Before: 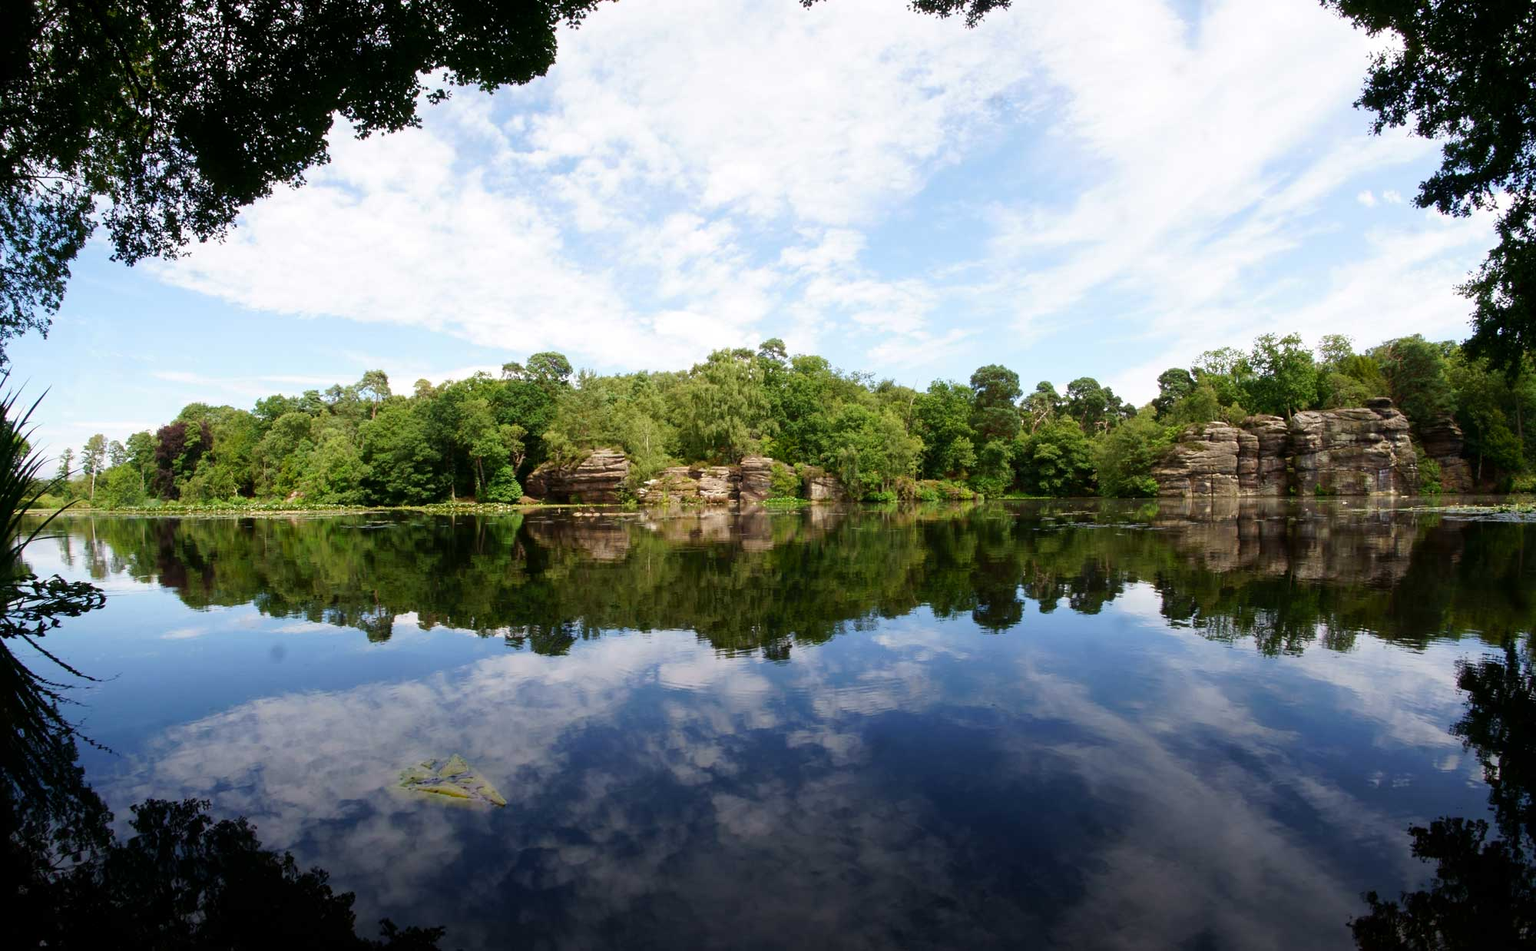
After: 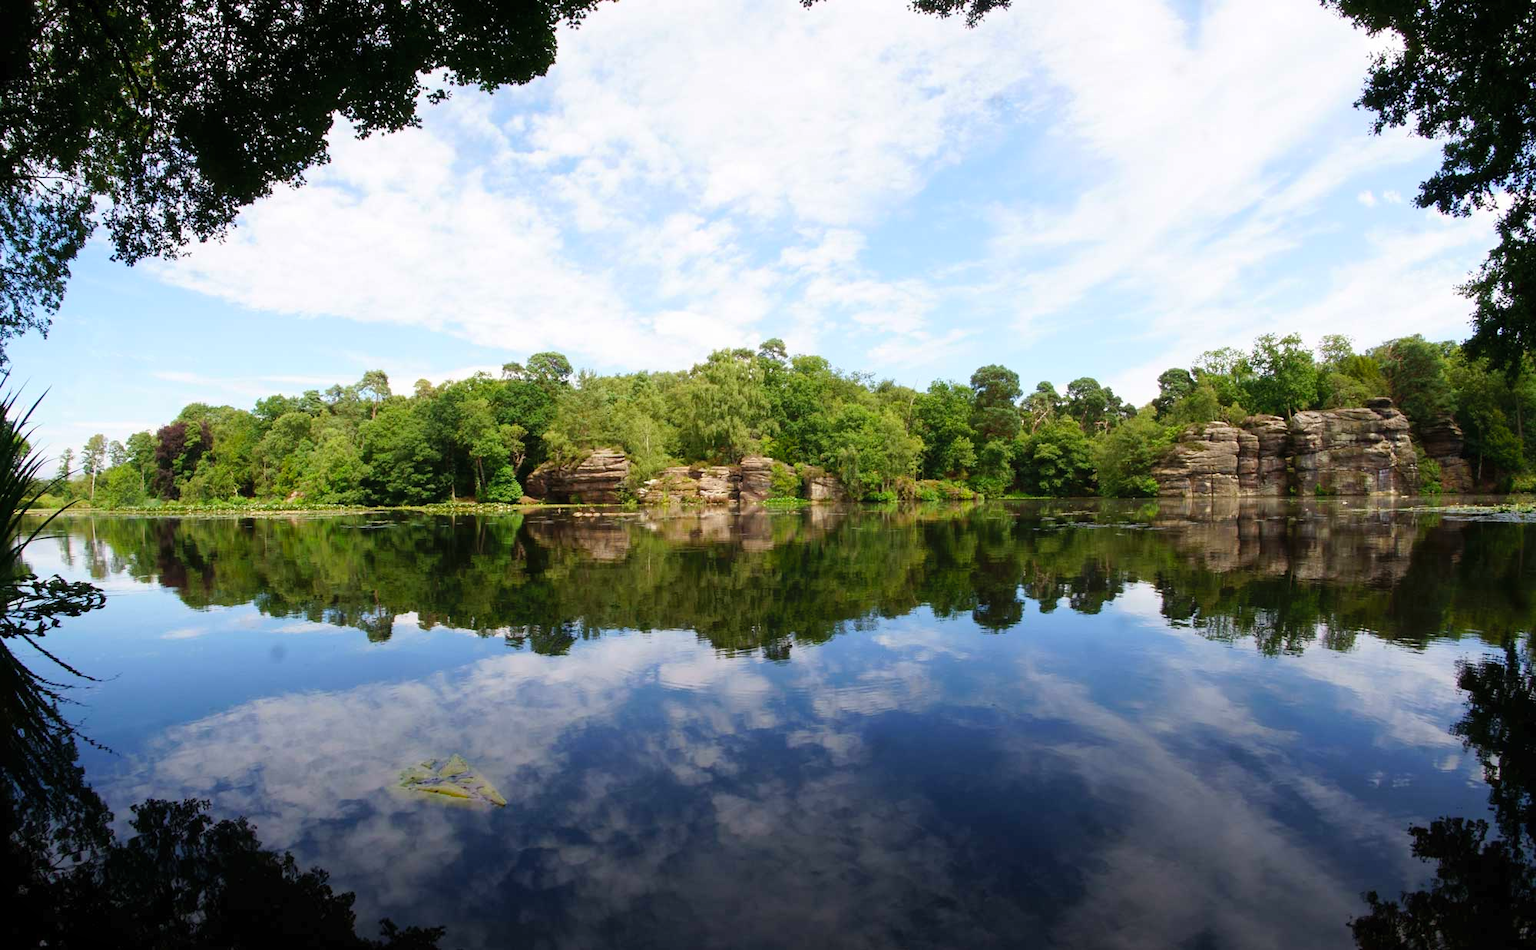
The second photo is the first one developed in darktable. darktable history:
contrast brightness saturation: contrast 0.03, brightness 0.06, saturation 0.13
local contrast: mode bilateral grid, contrast 100, coarseness 100, detail 94%, midtone range 0.2
